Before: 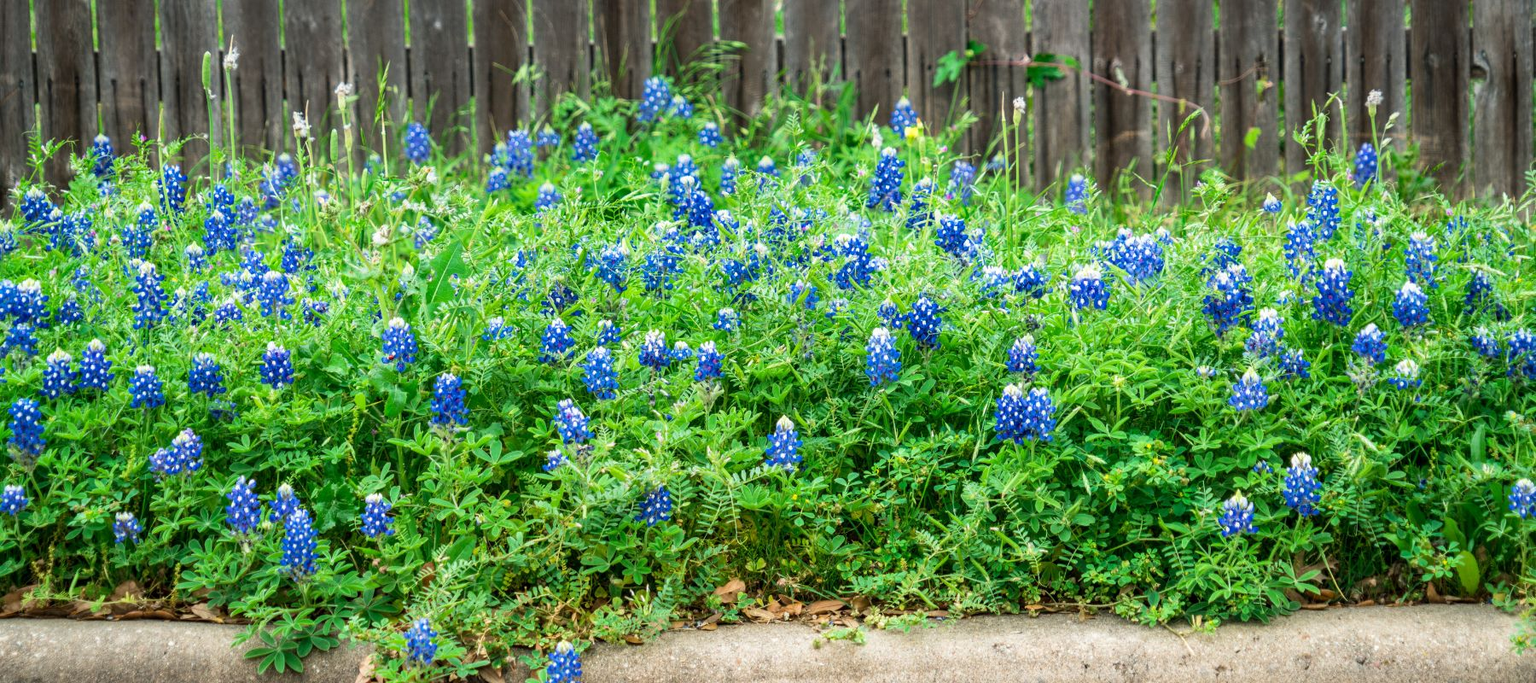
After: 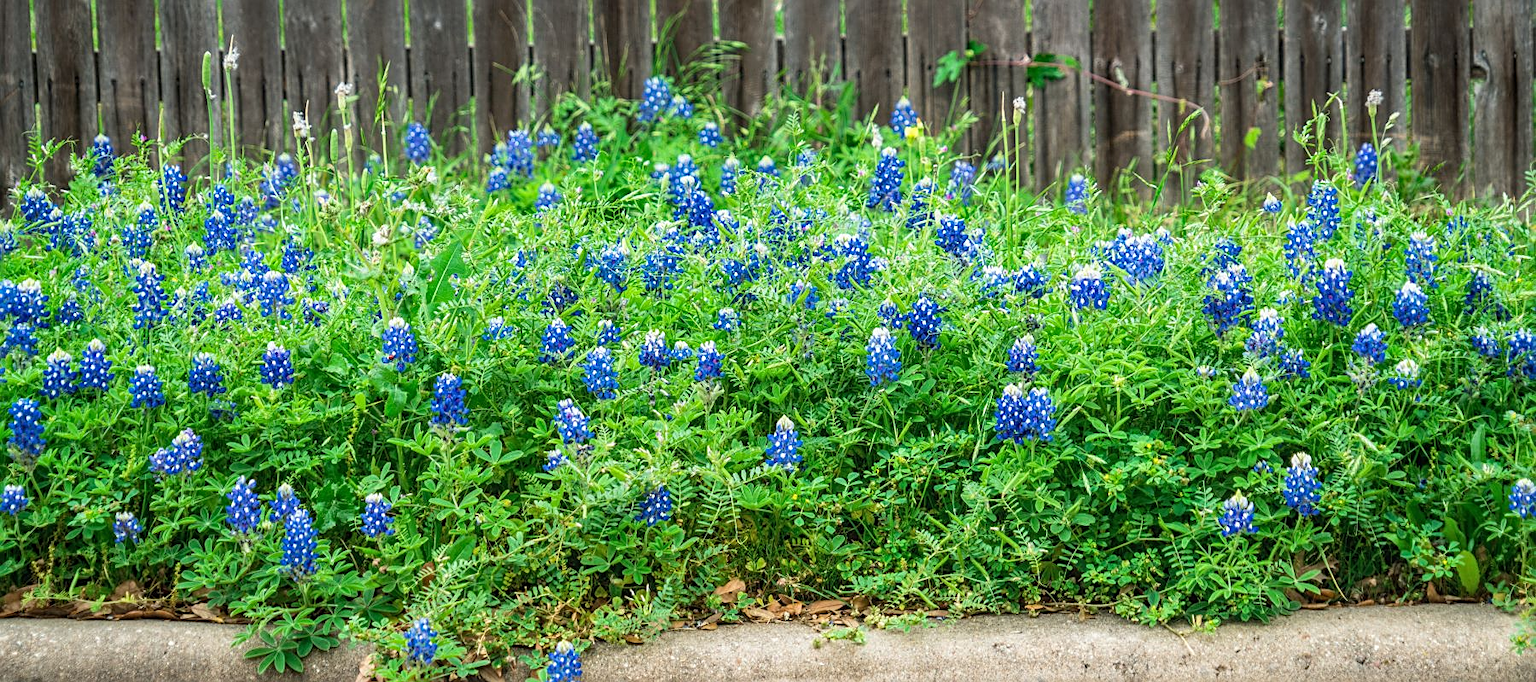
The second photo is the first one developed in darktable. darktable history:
local contrast: detail 110%
color correction: highlights a* -0.317, highlights b* -0.091
sharpen: on, module defaults
